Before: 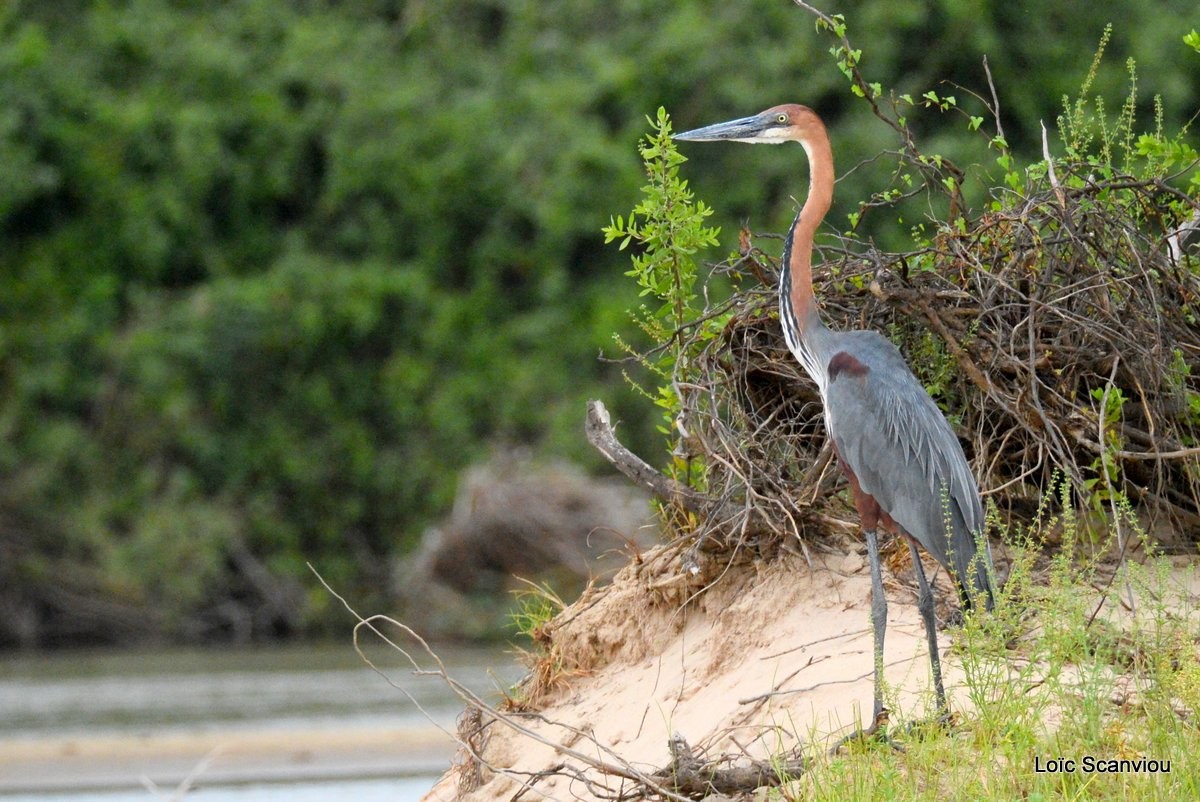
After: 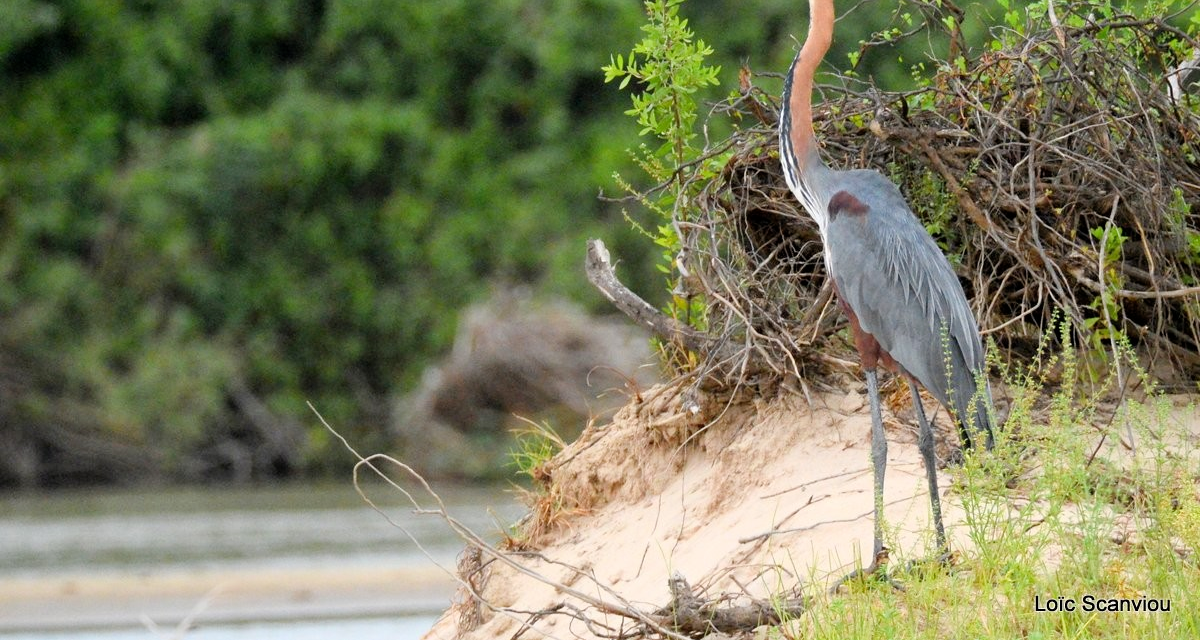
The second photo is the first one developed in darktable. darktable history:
levels: mode automatic, levels [0.052, 0.496, 0.908]
filmic rgb: black relative exposure -14.9 EV, white relative exposure 3 EV, target black luminance 0%, hardness 9.25, latitude 98.44%, contrast 0.911, shadows ↔ highlights balance 0.45%
crop and rotate: top 20.079%
